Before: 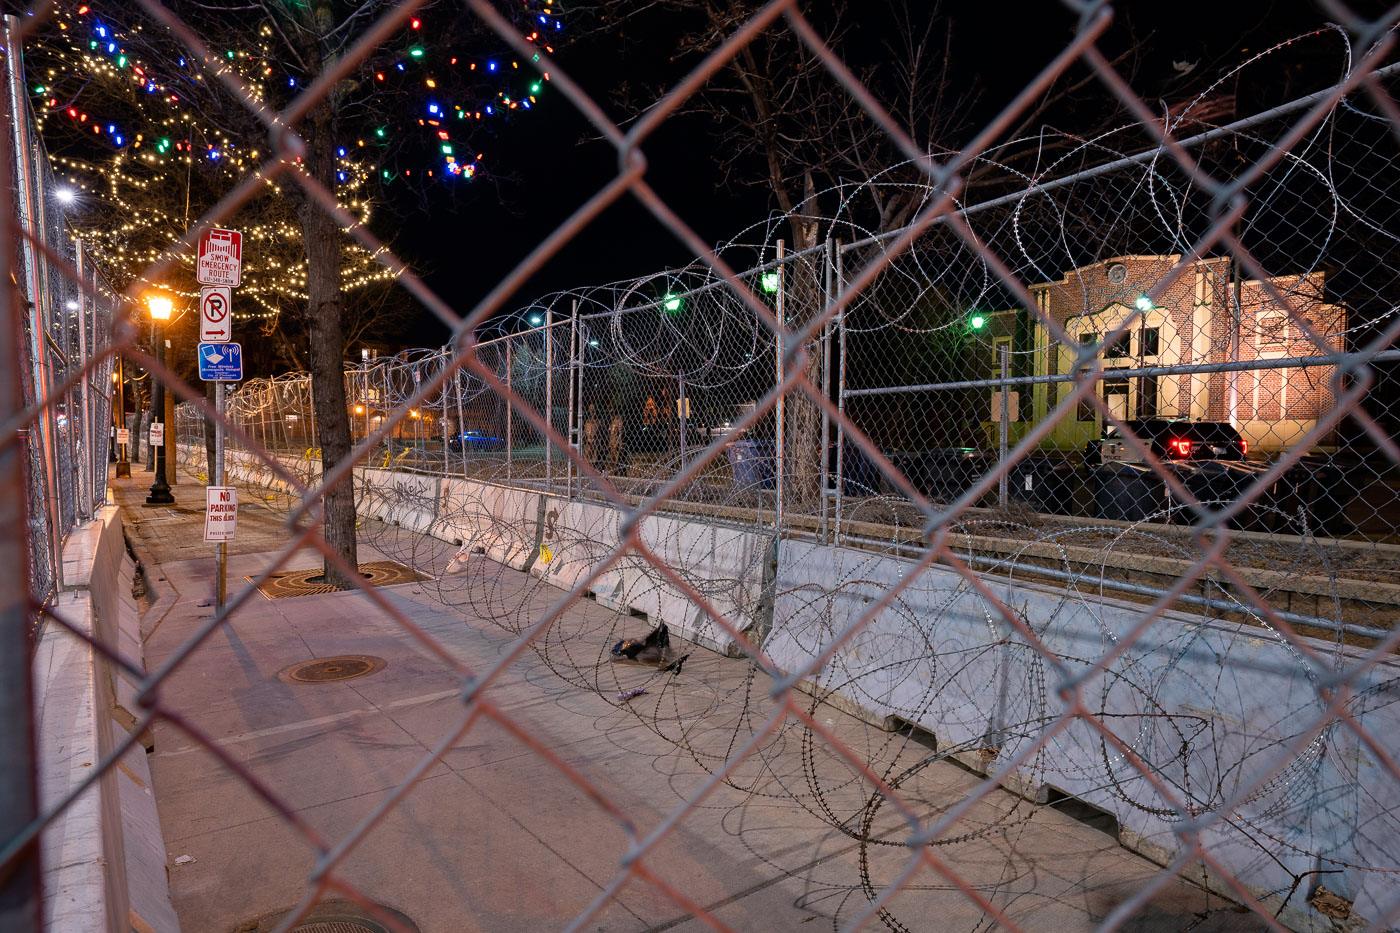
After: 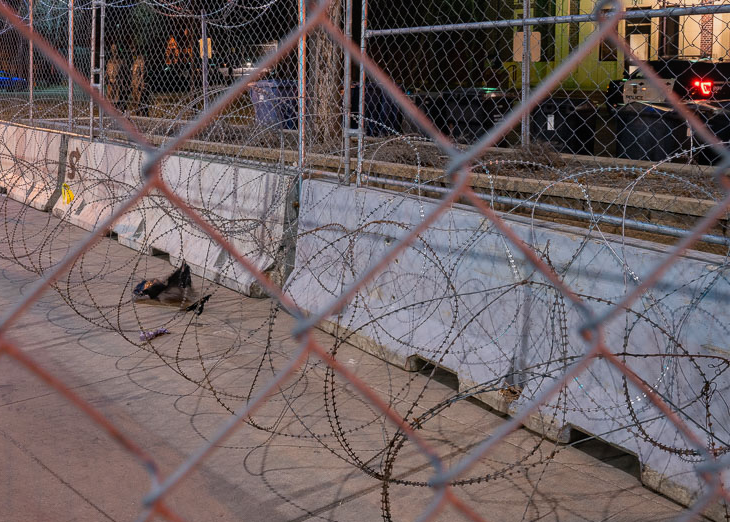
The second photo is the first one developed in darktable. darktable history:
local contrast: detail 109%
crop: left 34.191%, top 38.69%, right 13.638%, bottom 5.335%
